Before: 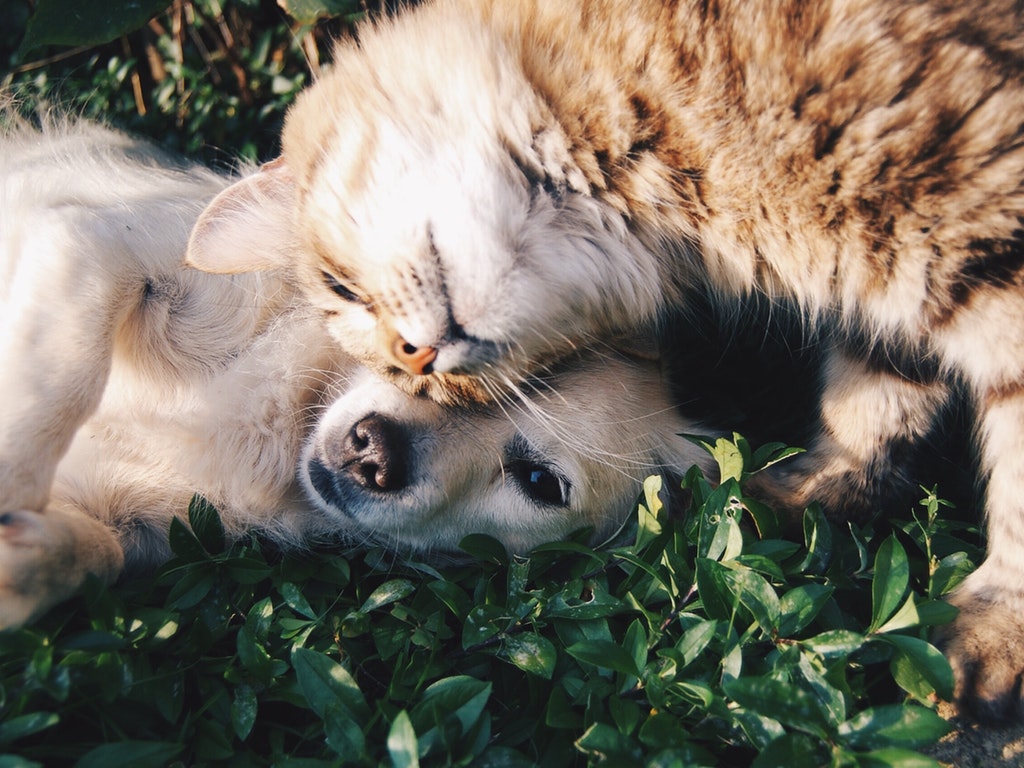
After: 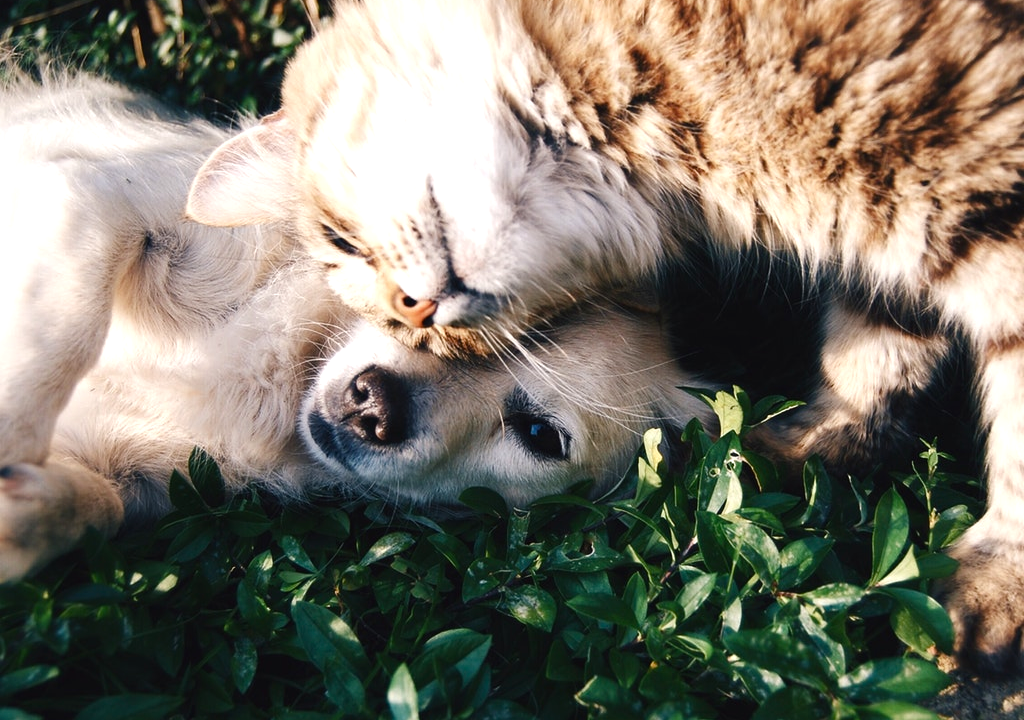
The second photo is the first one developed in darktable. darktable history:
crop and rotate: top 6.25%
color balance rgb: shadows lift › luminance -20%, power › hue 72.24°, highlights gain › luminance 15%, global offset › hue 171.6°, perceptual saturation grading › highlights -30%, perceptual saturation grading › shadows 20%, global vibrance 30%, contrast 10%
